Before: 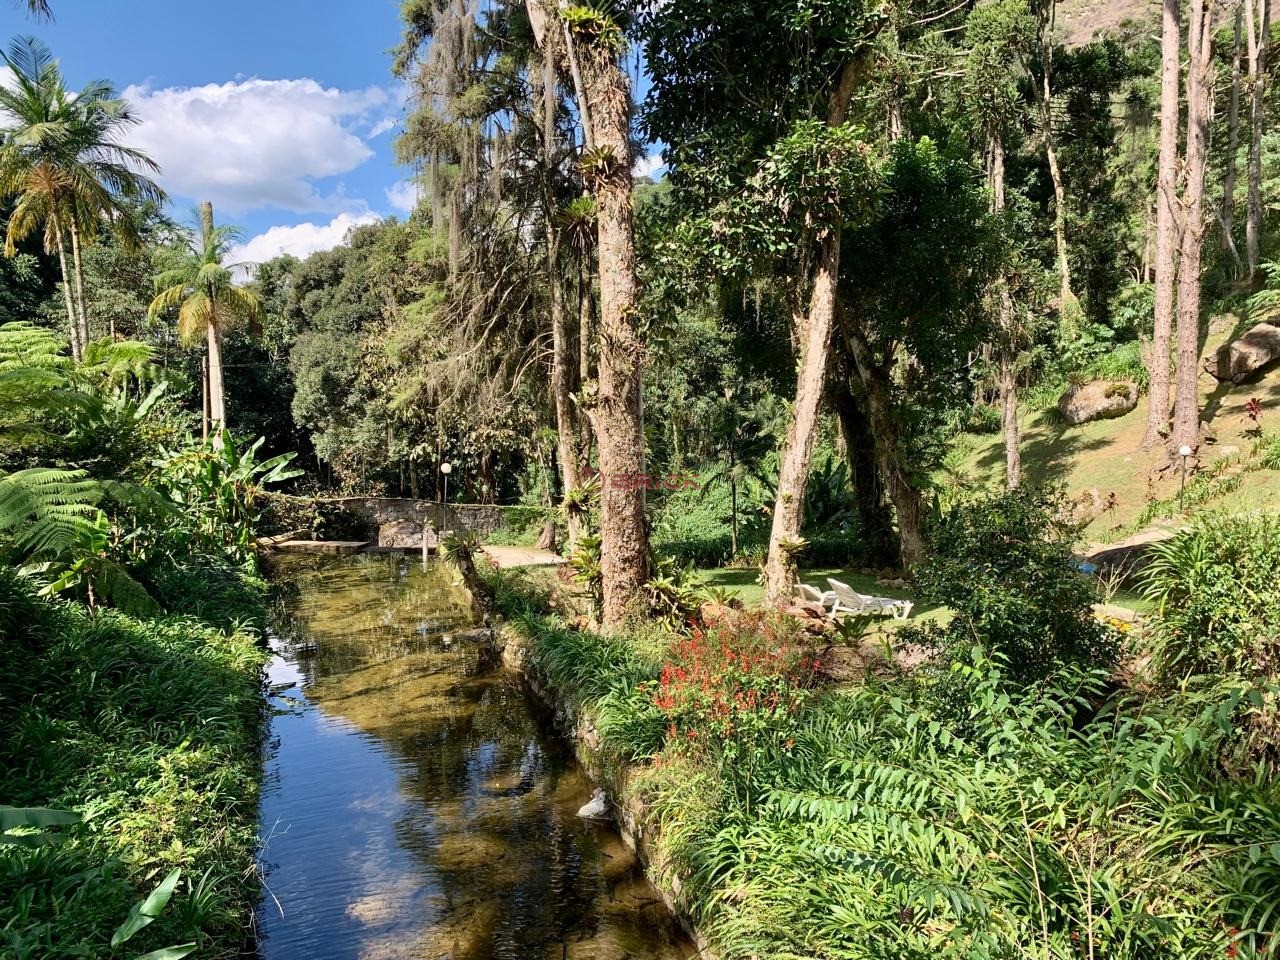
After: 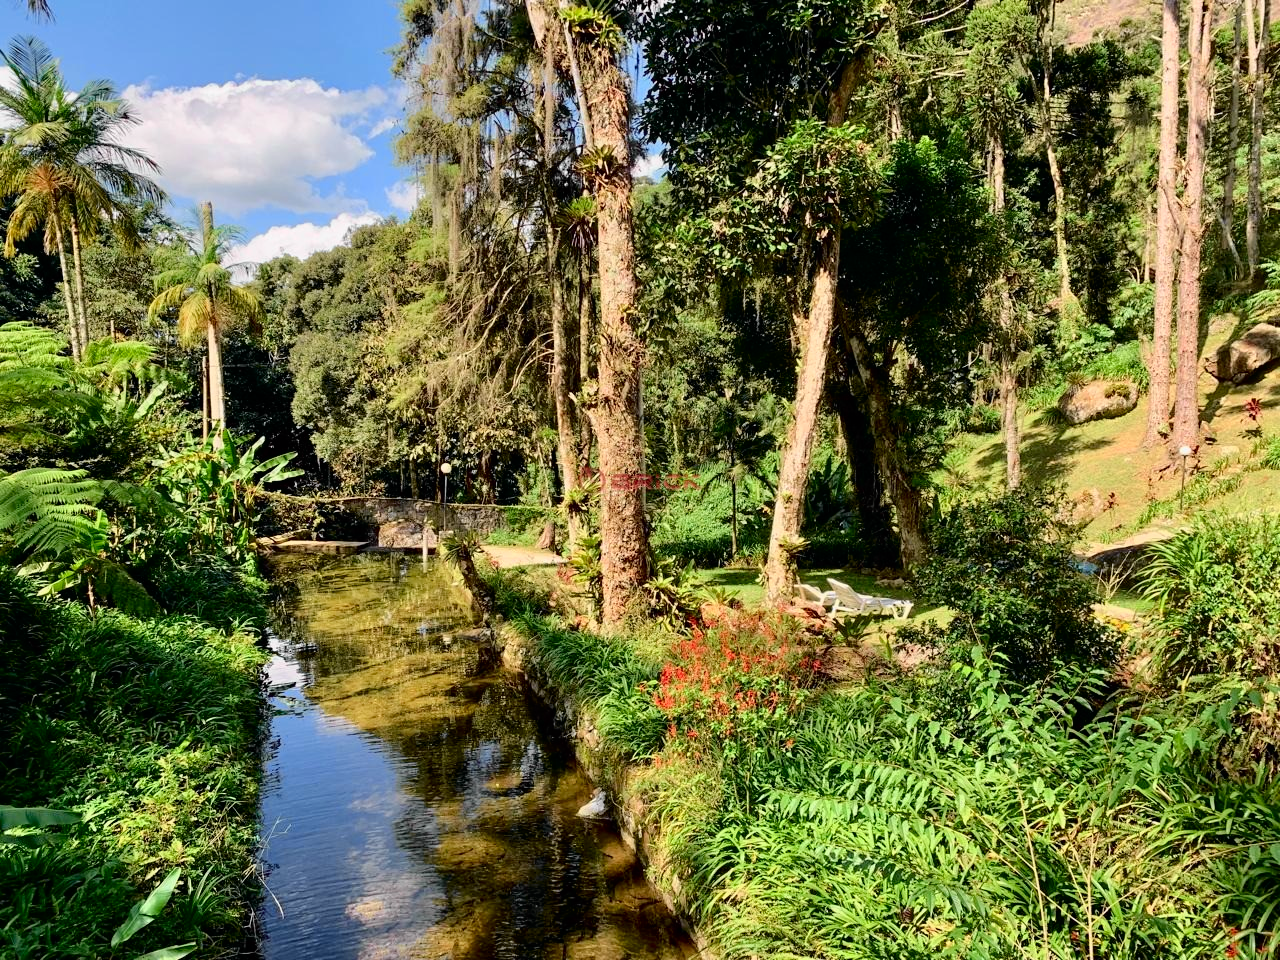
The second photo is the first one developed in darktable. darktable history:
rgb curve: curves: ch0 [(0, 0) (0.175, 0.154) (0.785, 0.663) (1, 1)]
tone curve: curves: ch0 [(0, 0) (0.062, 0.023) (0.168, 0.142) (0.359, 0.419) (0.469, 0.544) (0.634, 0.722) (0.839, 0.909) (0.998, 0.978)]; ch1 [(0, 0) (0.437, 0.408) (0.472, 0.47) (0.502, 0.504) (0.527, 0.546) (0.568, 0.619) (0.608, 0.665) (0.669, 0.748) (0.859, 0.899) (1, 1)]; ch2 [(0, 0) (0.33, 0.301) (0.421, 0.443) (0.473, 0.498) (0.509, 0.5) (0.535, 0.564) (0.575, 0.625) (0.608, 0.667) (1, 1)], color space Lab, independent channels, preserve colors none
